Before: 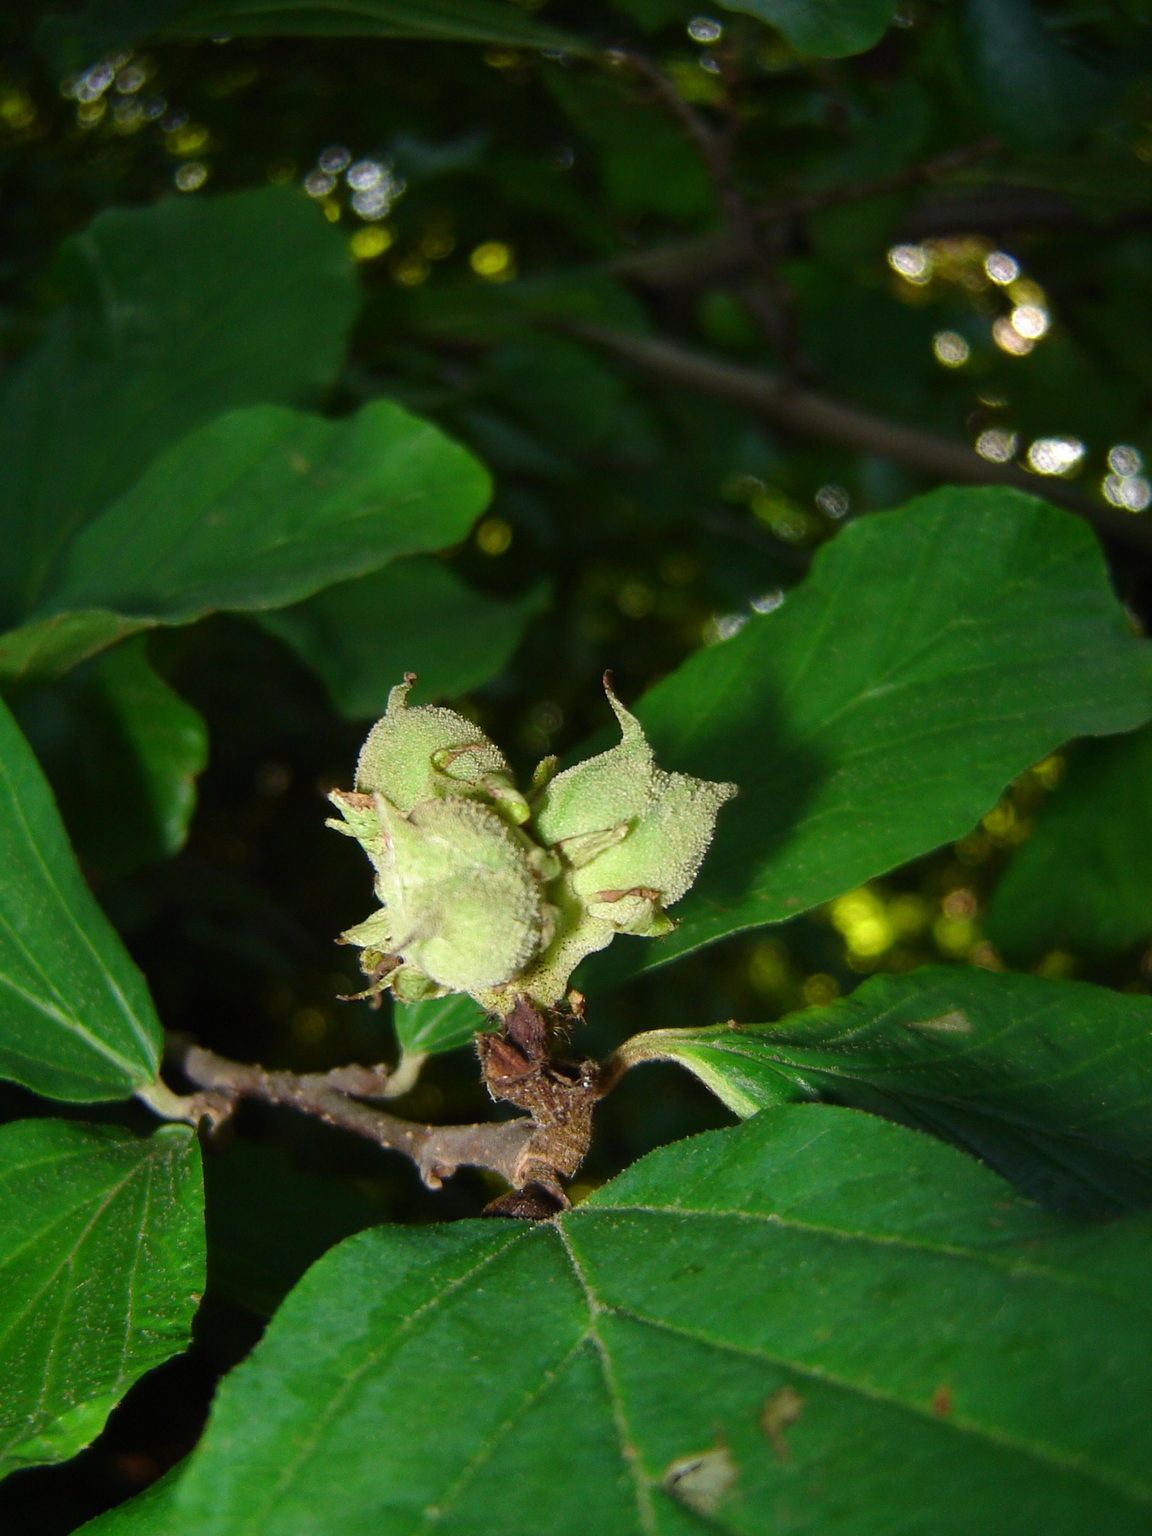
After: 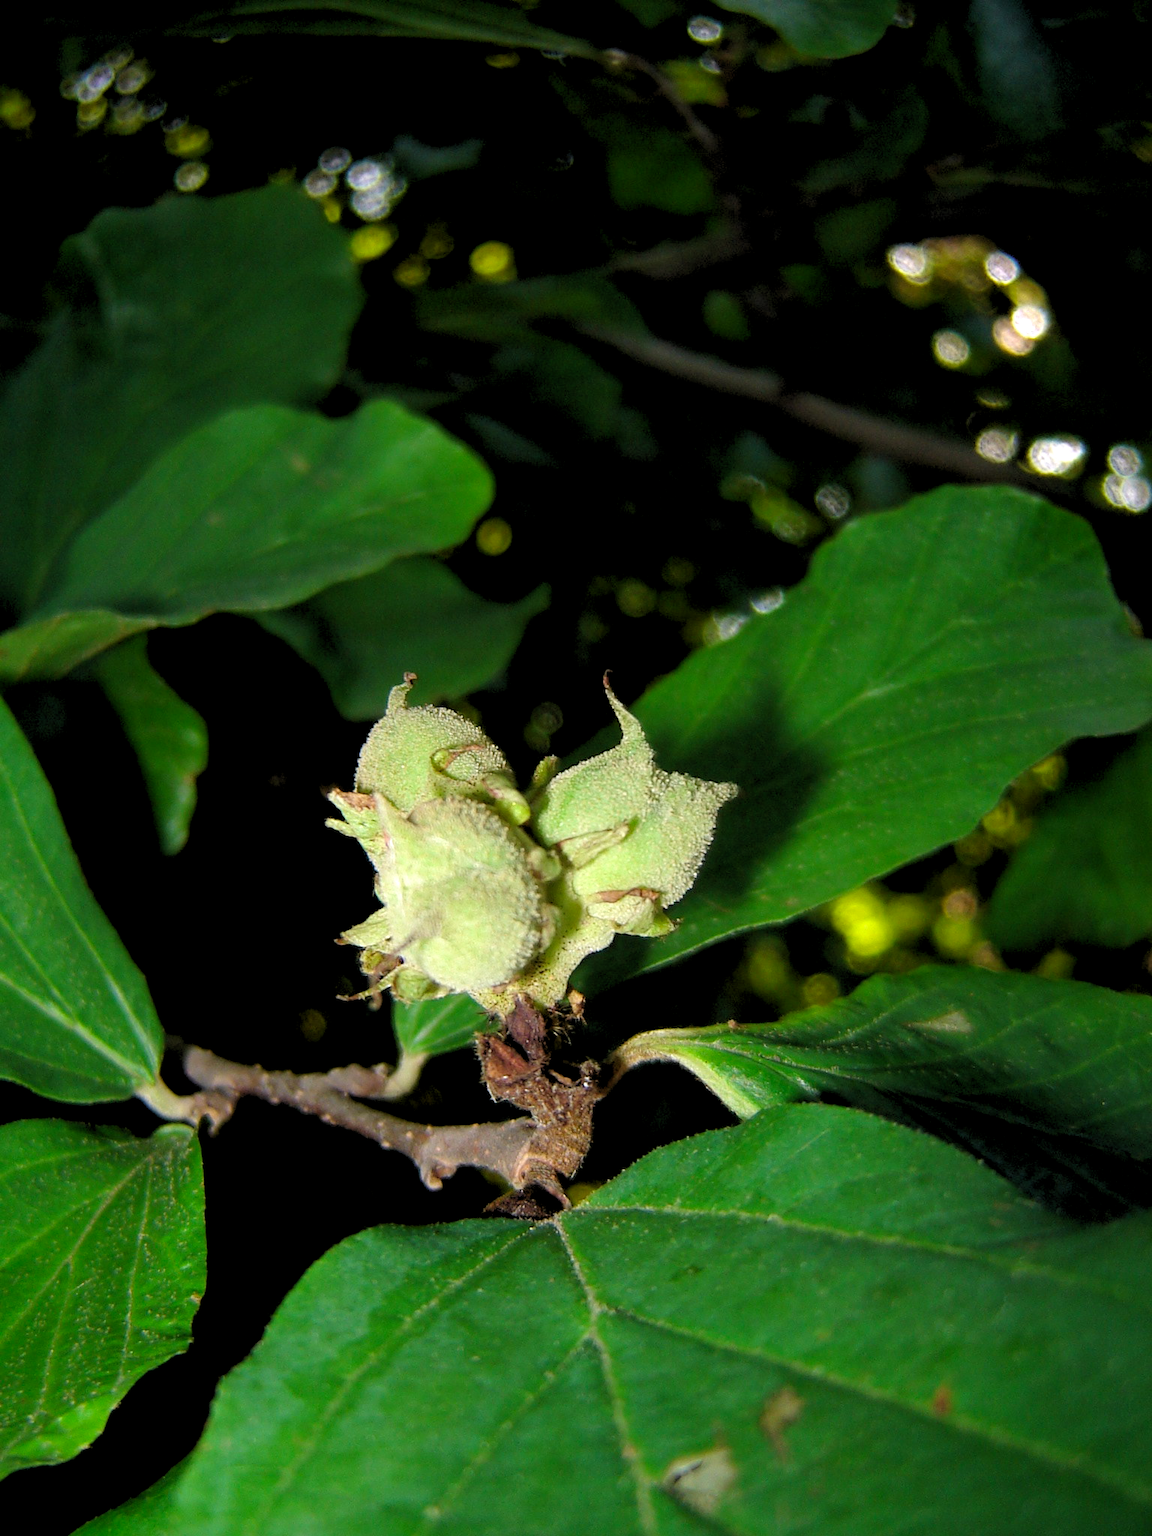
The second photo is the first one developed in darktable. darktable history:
rgb levels: levels [[0.013, 0.434, 0.89], [0, 0.5, 1], [0, 0.5, 1]]
vibrance: vibrance 20%
white balance: red 1.009, blue 1.027
